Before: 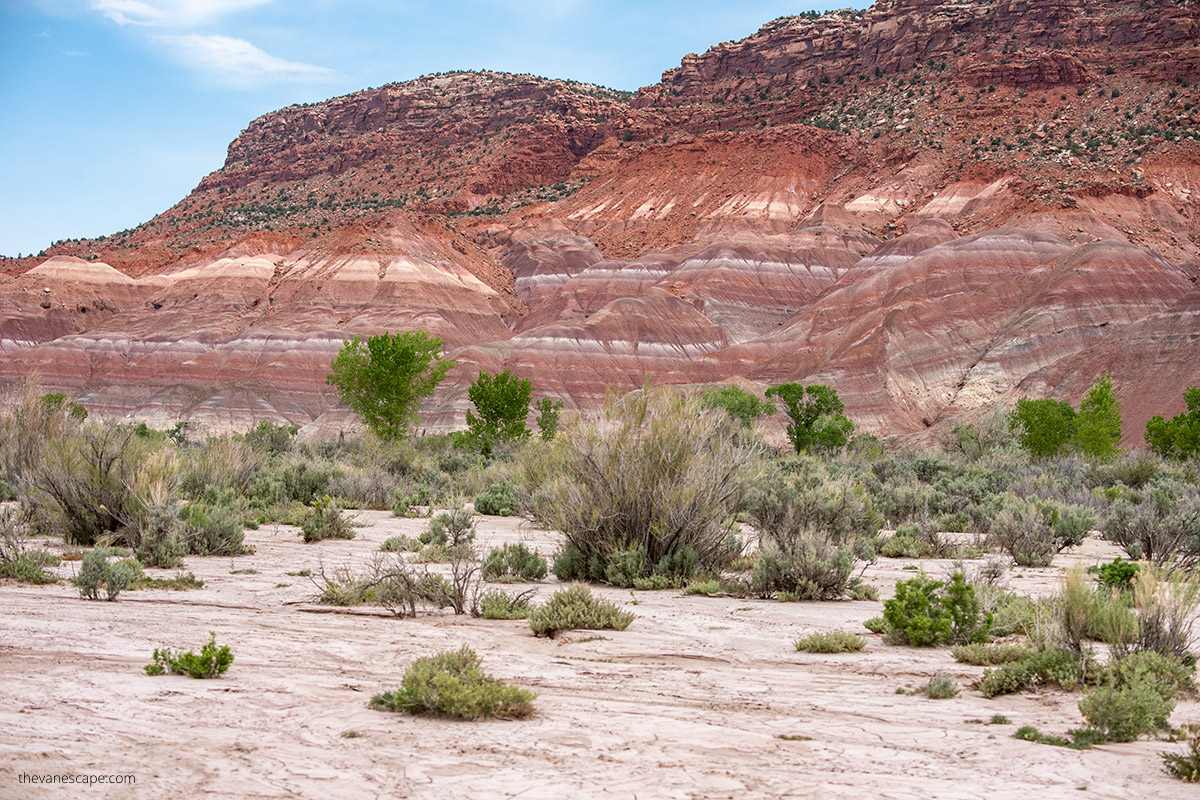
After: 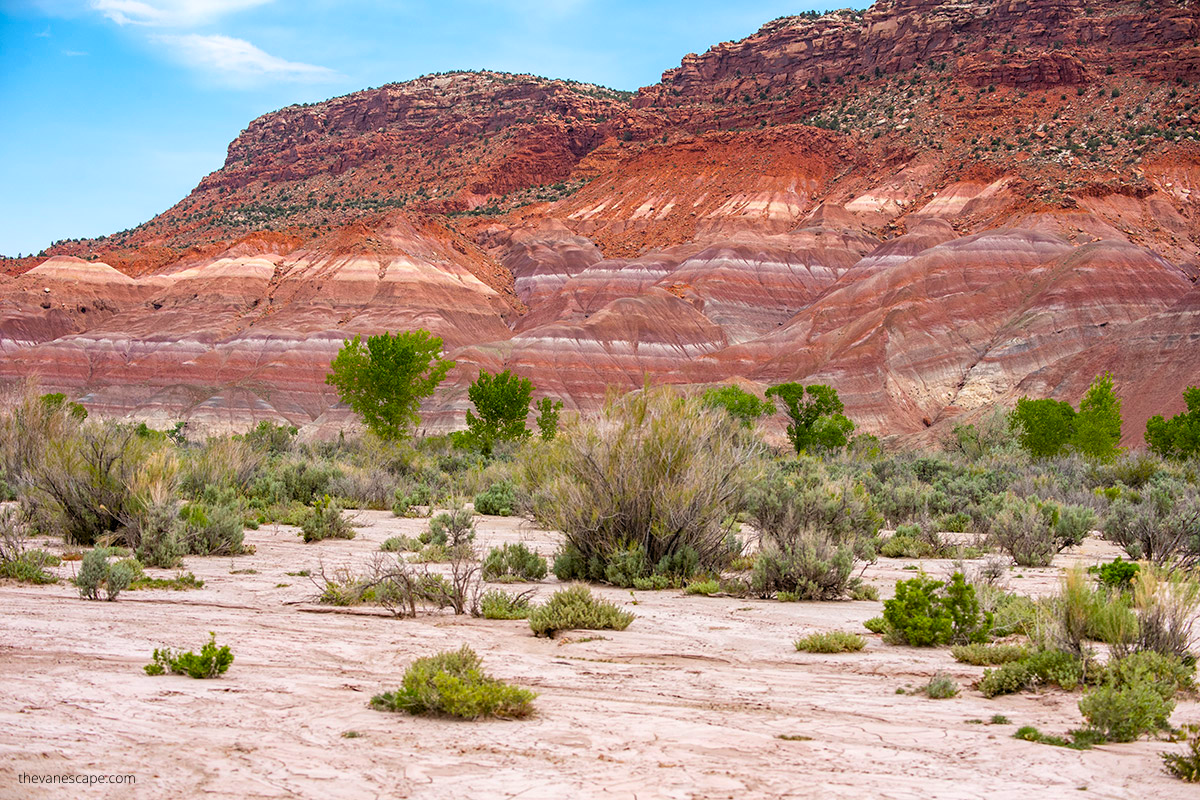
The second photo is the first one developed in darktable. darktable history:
color balance rgb: linear chroma grading › global chroma 15%, perceptual saturation grading › global saturation 30%
local contrast: mode bilateral grid, contrast 100, coarseness 100, detail 91%, midtone range 0.2
levels: levels [0.026, 0.507, 0.987]
